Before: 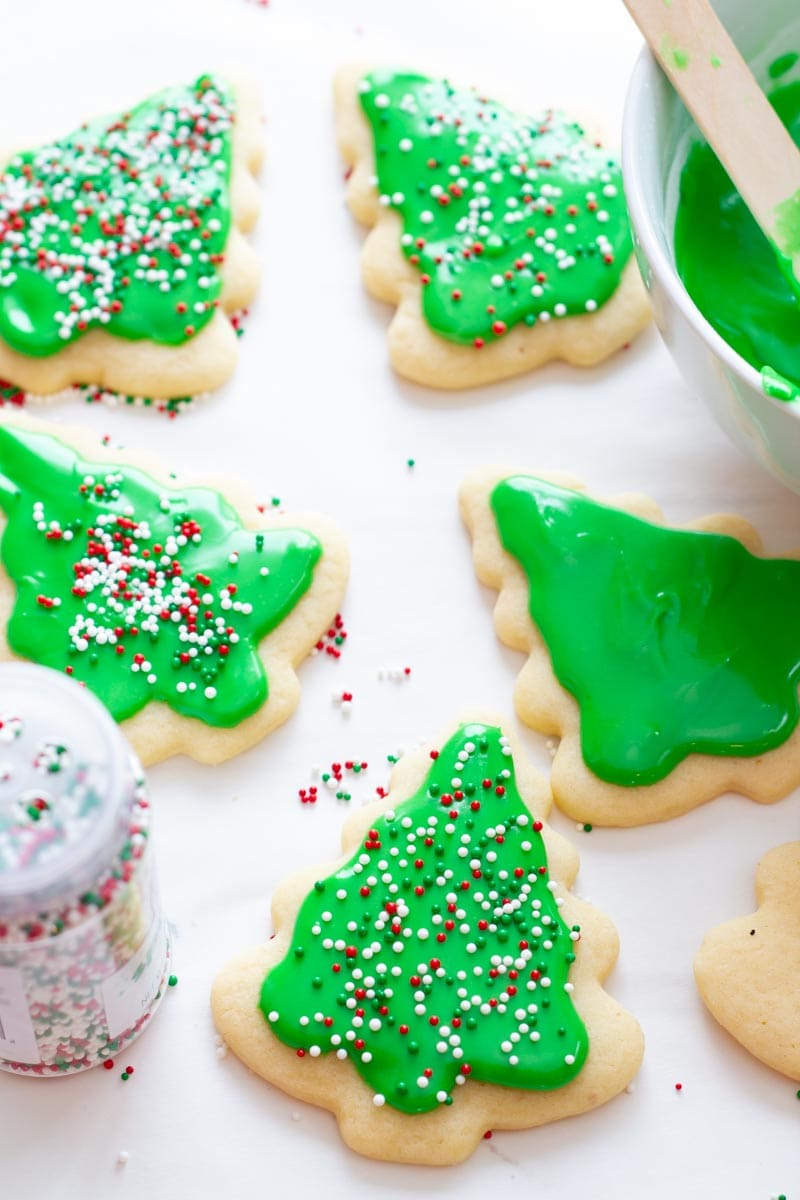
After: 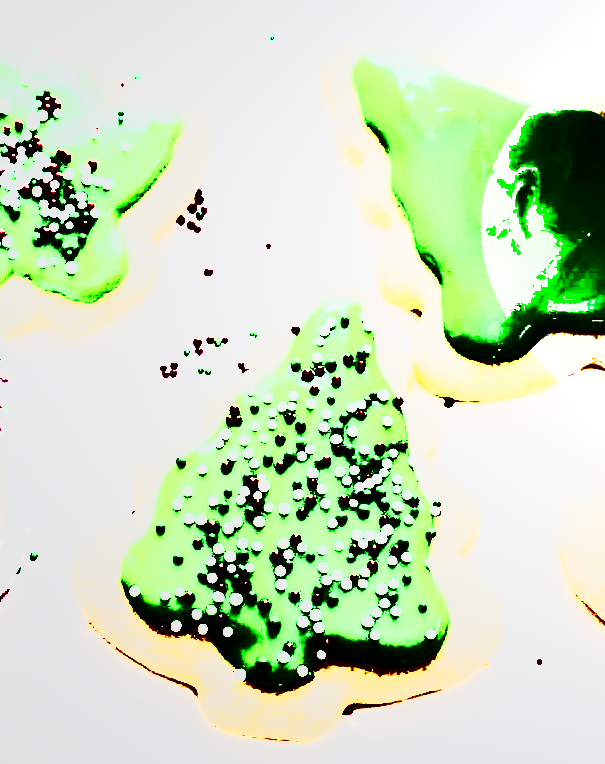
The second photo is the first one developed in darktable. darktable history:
crop and rotate: left 17.464%, top 35.496%, right 6.809%, bottom 0.781%
contrast brightness saturation: contrast 0.933, brightness 0.2
exposure: exposure -0.214 EV, compensate highlight preservation false
levels: levels [0.062, 0.494, 0.925]
shadows and highlights: radius 331.83, shadows 54.83, highlights -98.36, compress 94.61%, soften with gaussian
tone curve: curves: ch0 [(0, 0) (0.003, 0.003) (0.011, 0.009) (0.025, 0.022) (0.044, 0.037) (0.069, 0.051) (0.1, 0.079) (0.136, 0.114) (0.177, 0.152) (0.224, 0.212) (0.277, 0.281) (0.335, 0.358) (0.399, 0.459) (0.468, 0.573) (0.543, 0.684) (0.623, 0.779) (0.709, 0.866) (0.801, 0.949) (0.898, 0.98) (1, 1)], preserve colors none
